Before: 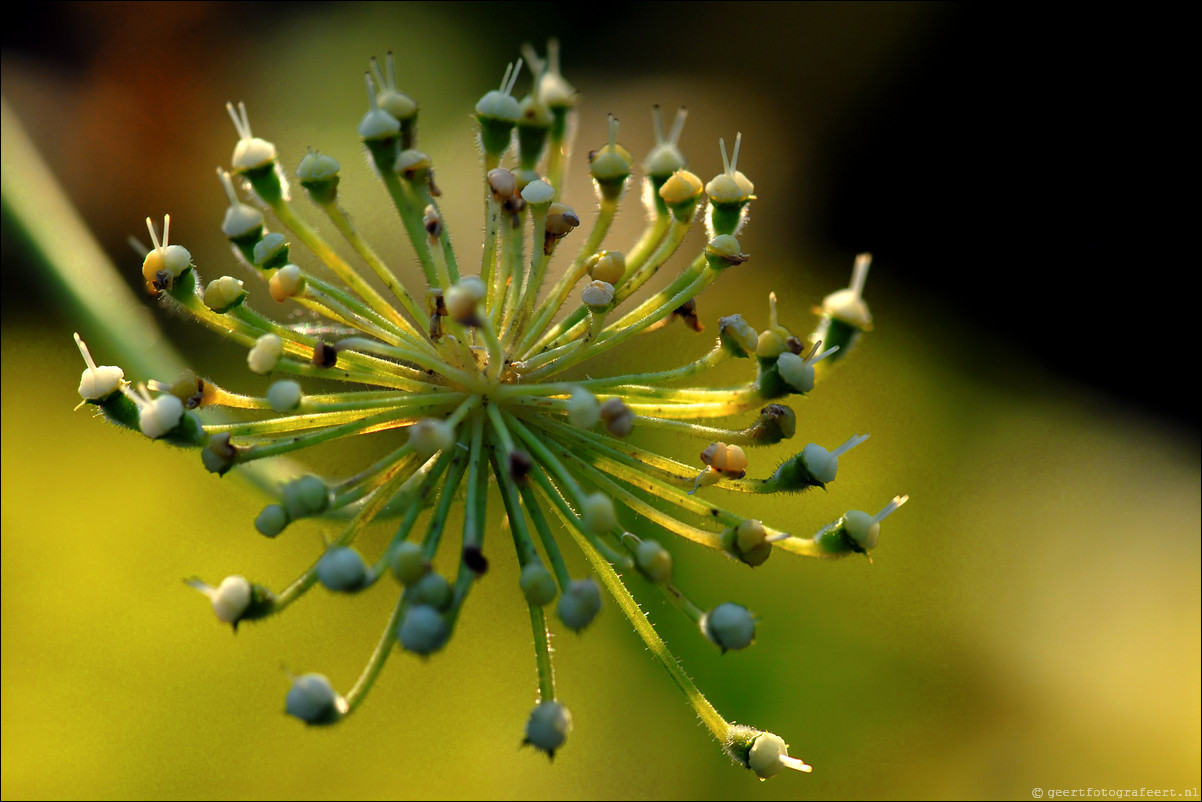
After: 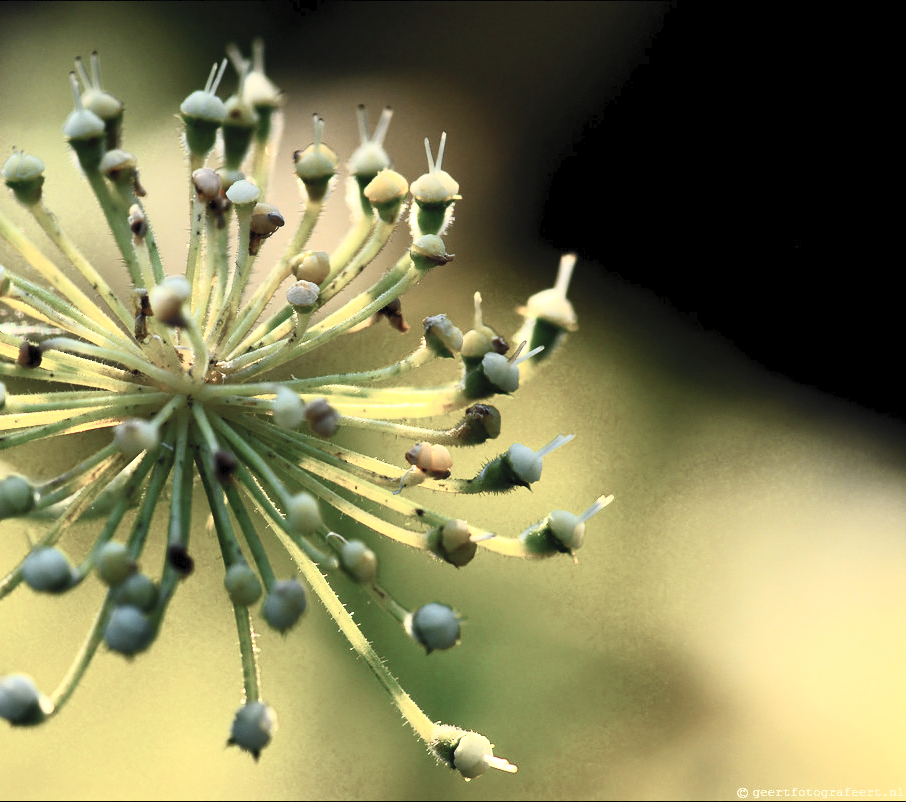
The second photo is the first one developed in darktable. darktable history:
crop and rotate: left 24.6%
contrast brightness saturation: contrast 0.57, brightness 0.57, saturation -0.34
